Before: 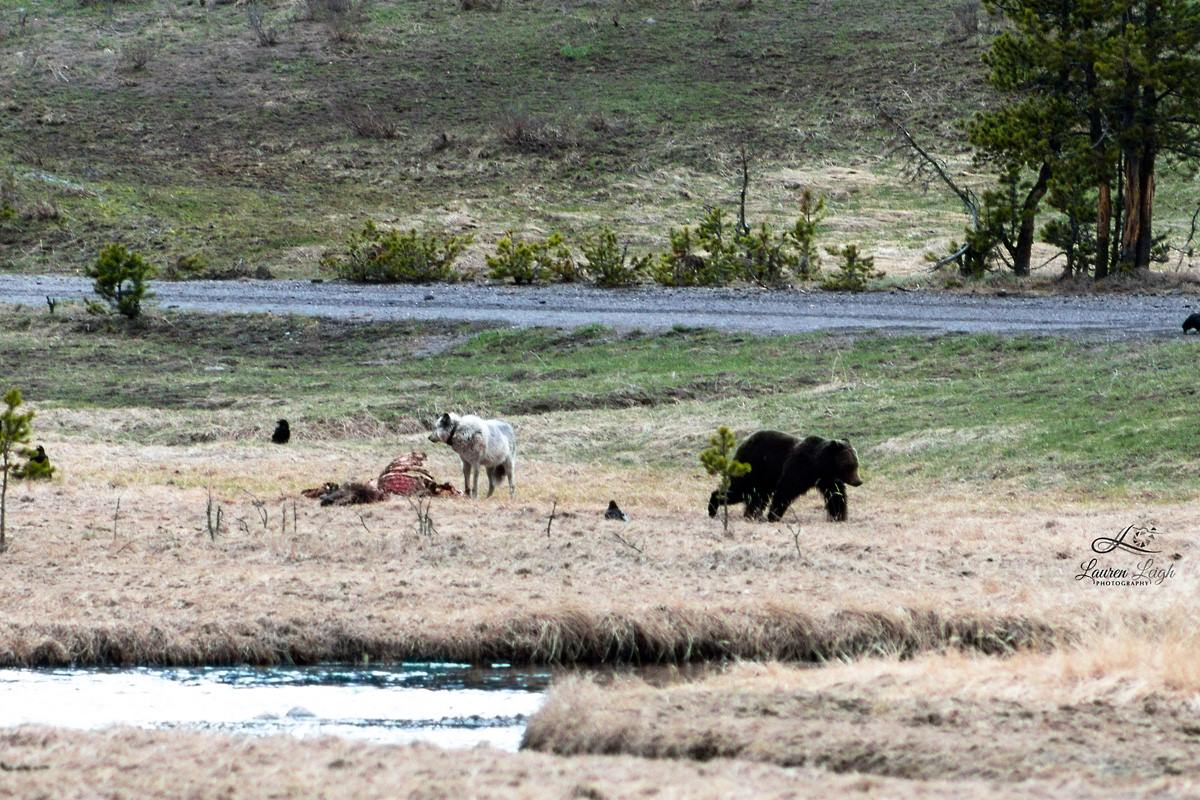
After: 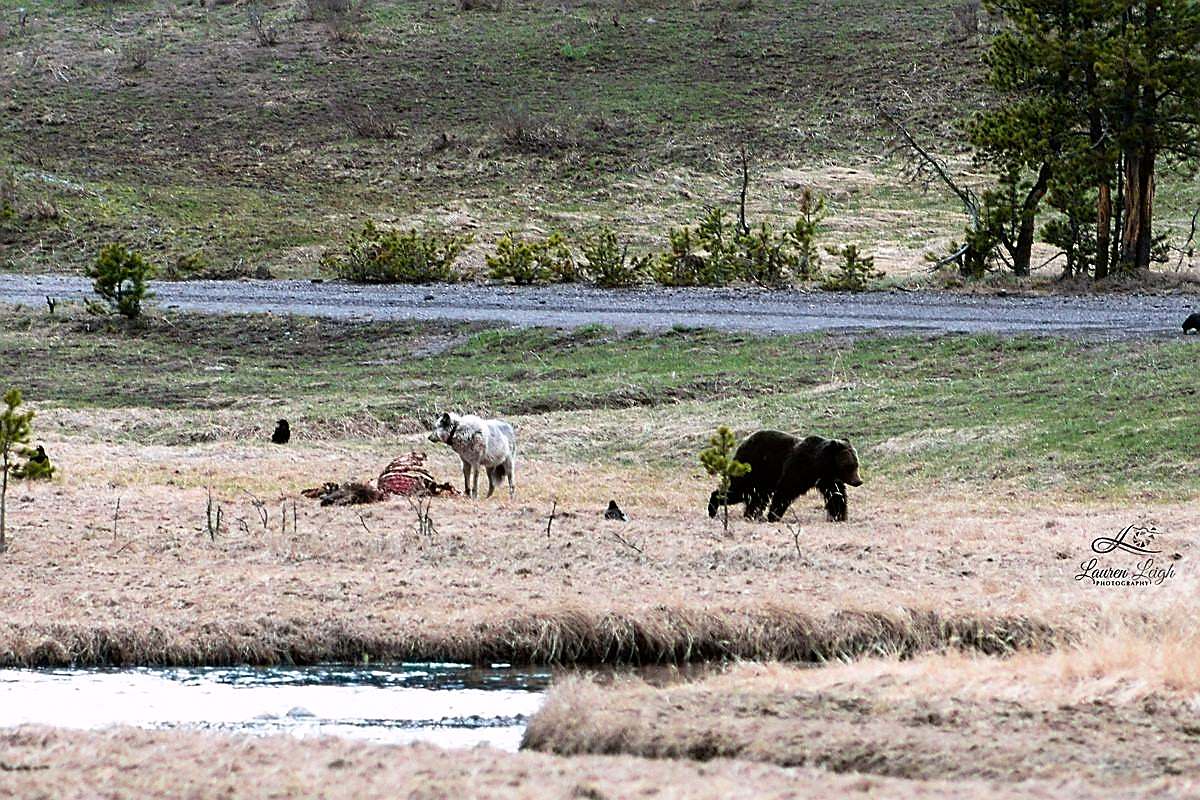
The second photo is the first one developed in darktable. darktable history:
color correction: highlights a* 3.12, highlights b* -1.55, shadows a* -0.101, shadows b* 2.52, saturation 0.98
sharpen: radius 1.4, amount 1.25, threshold 0.7
white balance: emerald 1
